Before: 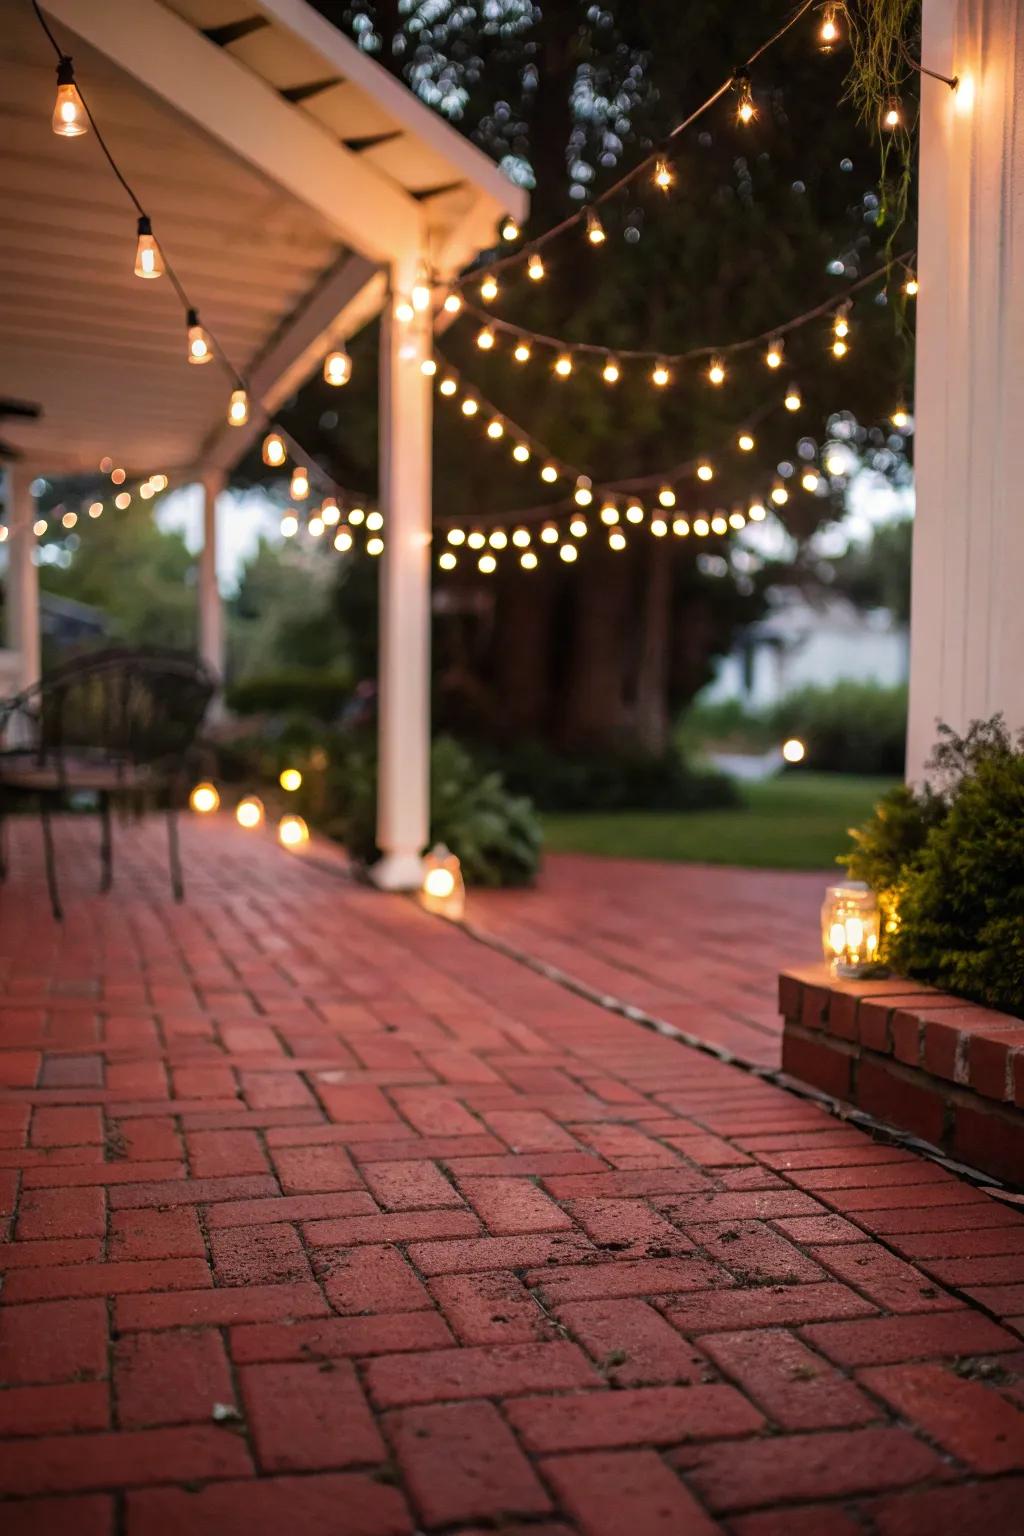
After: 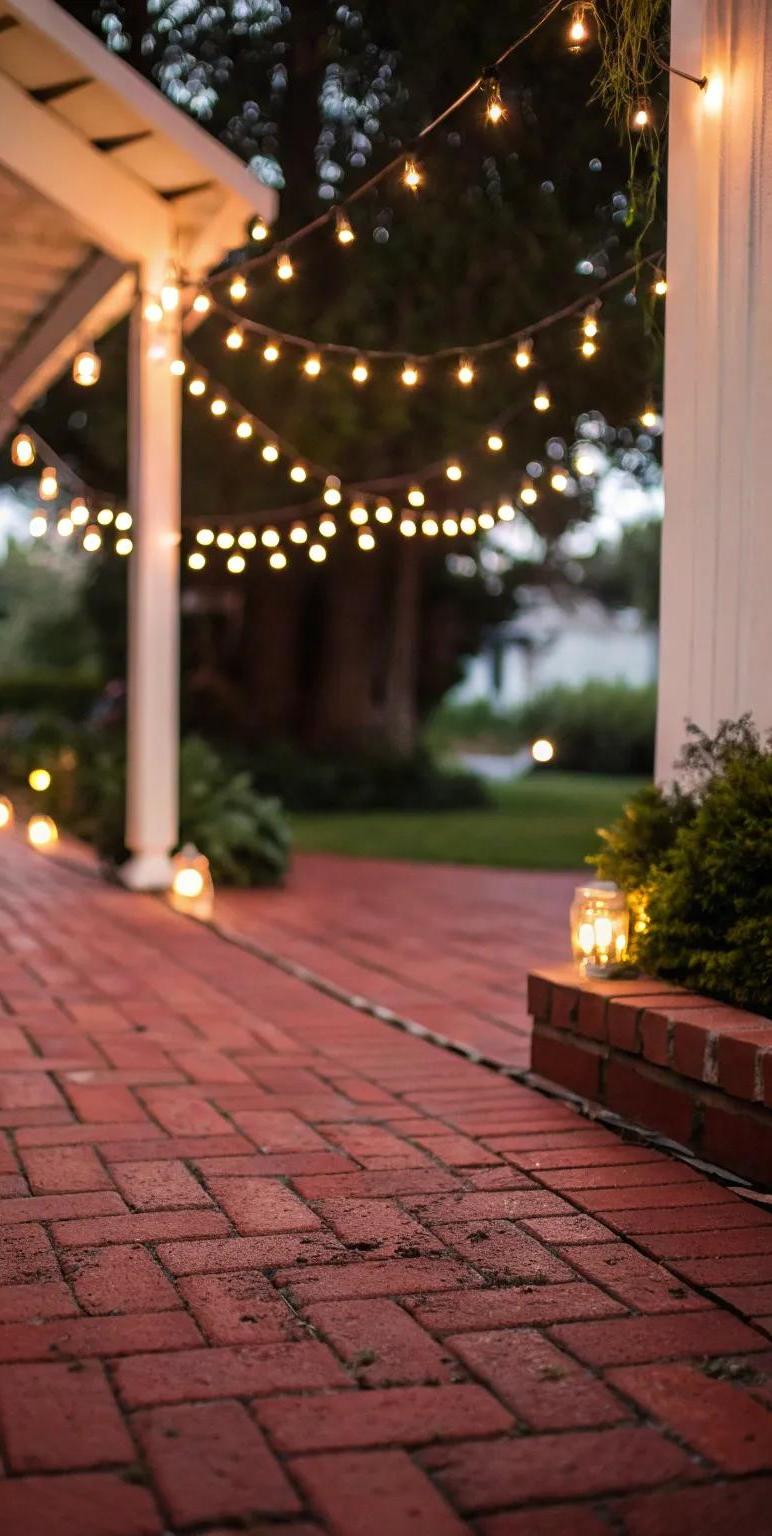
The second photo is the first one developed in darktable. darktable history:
crop and rotate: left 24.525%
